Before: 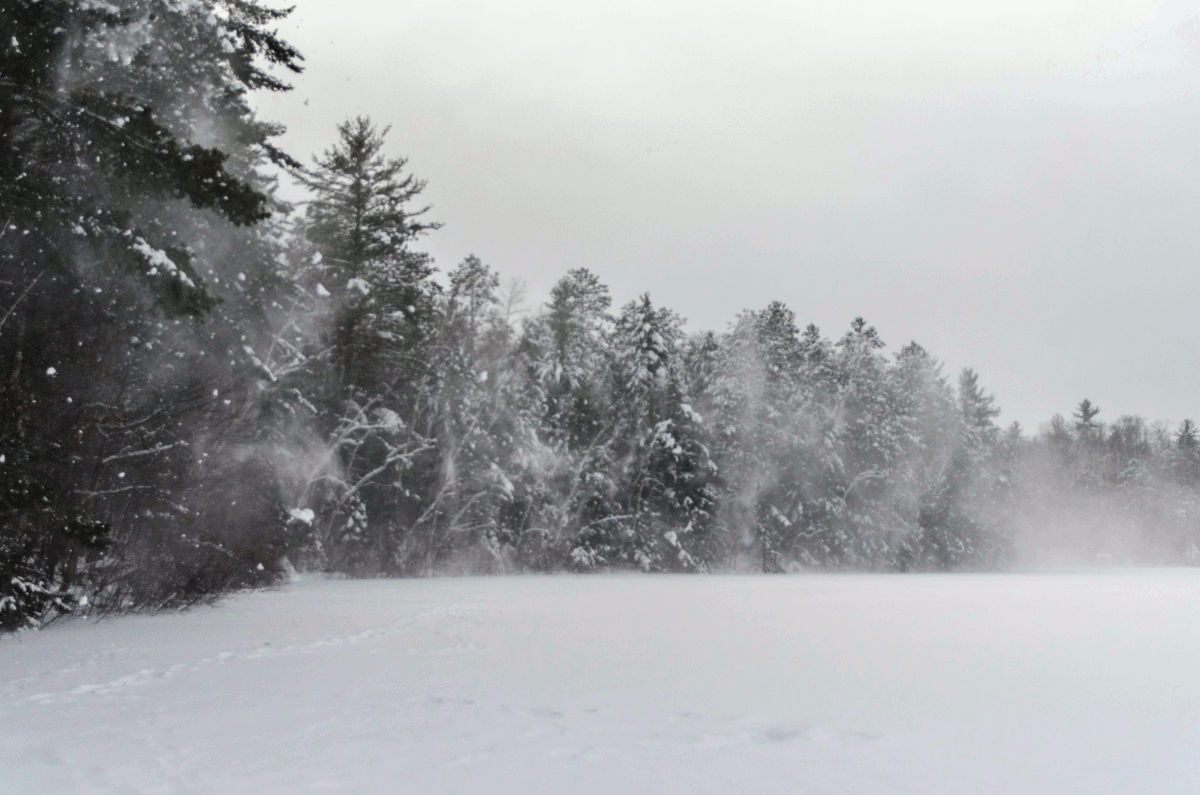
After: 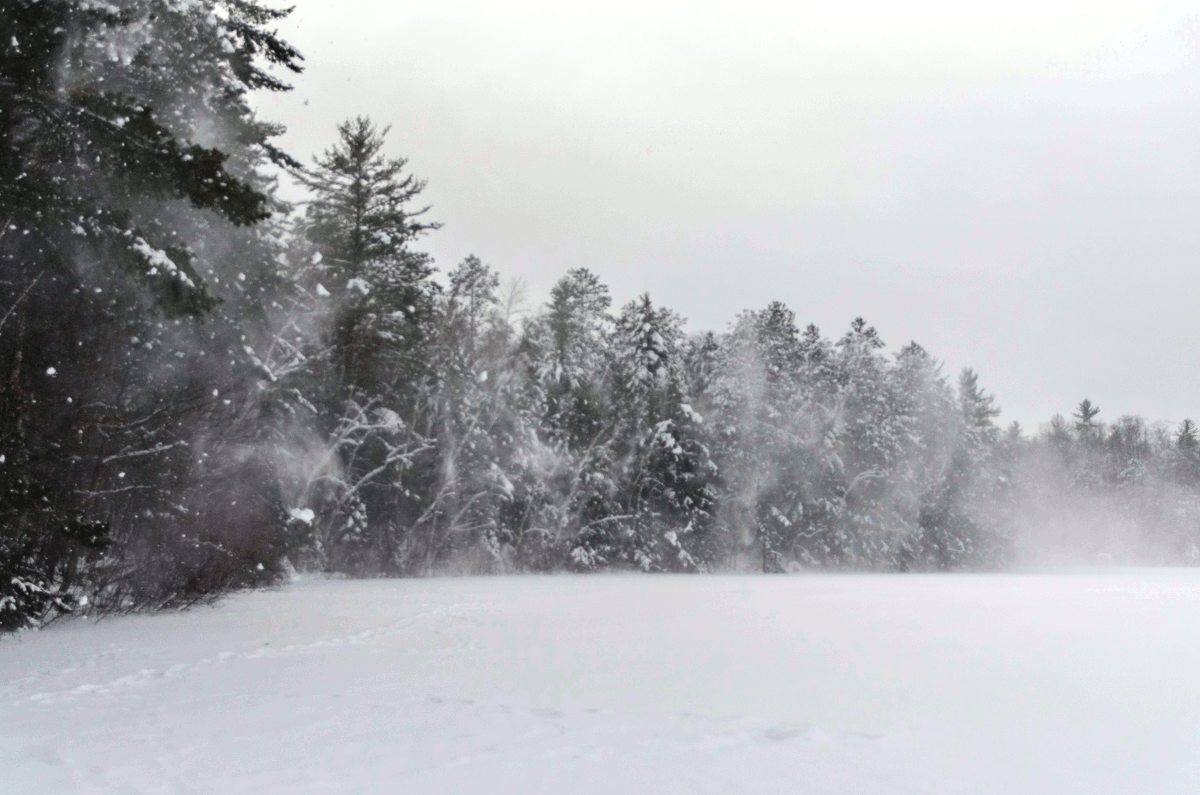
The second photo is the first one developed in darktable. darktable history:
shadows and highlights: shadows -13.25, white point adjustment 3.98, highlights 27.06
